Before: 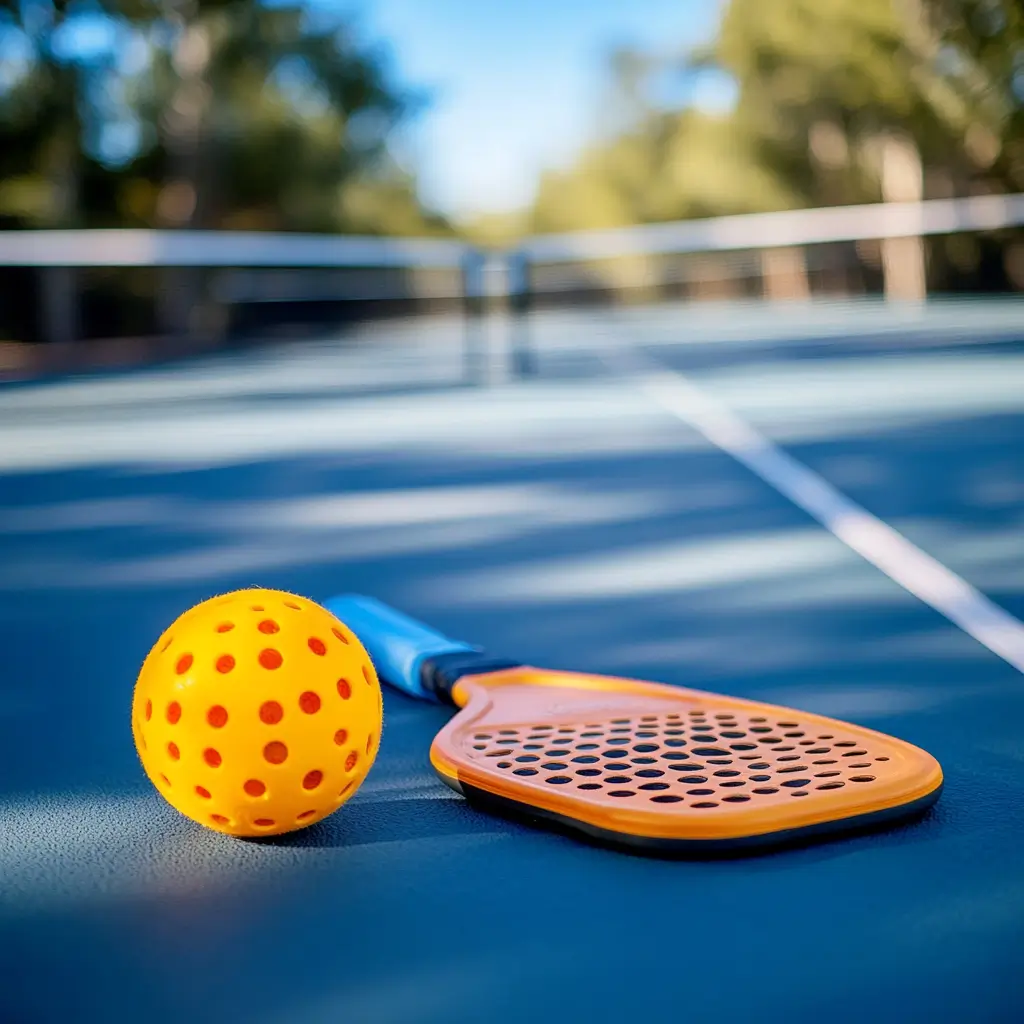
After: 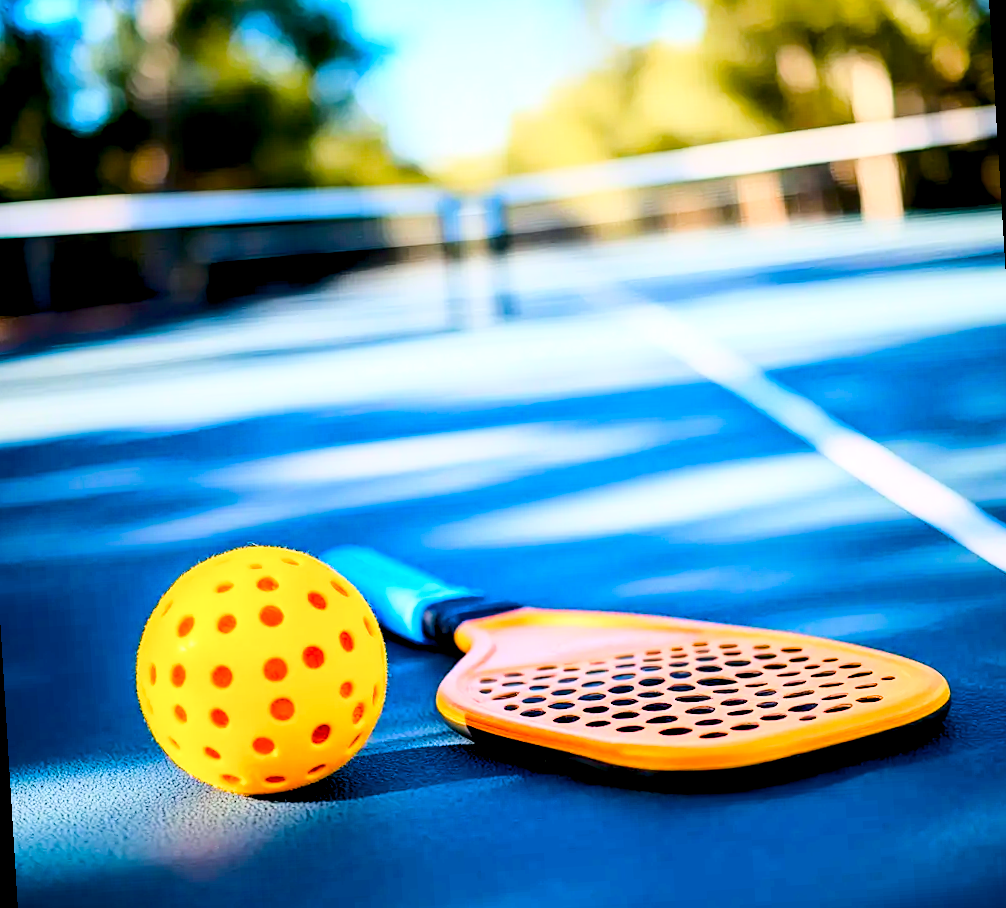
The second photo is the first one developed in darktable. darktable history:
base curve: curves: ch0 [(0, 0) (0.032, 0.037) (0.105, 0.228) (0.435, 0.76) (0.856, 0.983) (1, 1)]
color balance rgb: shadows lift › luminance -9.41%, highlights gain › luminance 17.6%, global offset › luminance -1.45%, perceptual saturation grading › highlights -17.77%, perceptual saturation grading › mid-tones 33.1%, perceptual saturation grading › shadows 50.52%, global vibrance 24.22%
rotate and perspective: rotation -3.52°, crop left 0.036, crop right 0.964, crop top 0.081, crop bottom 0.919
